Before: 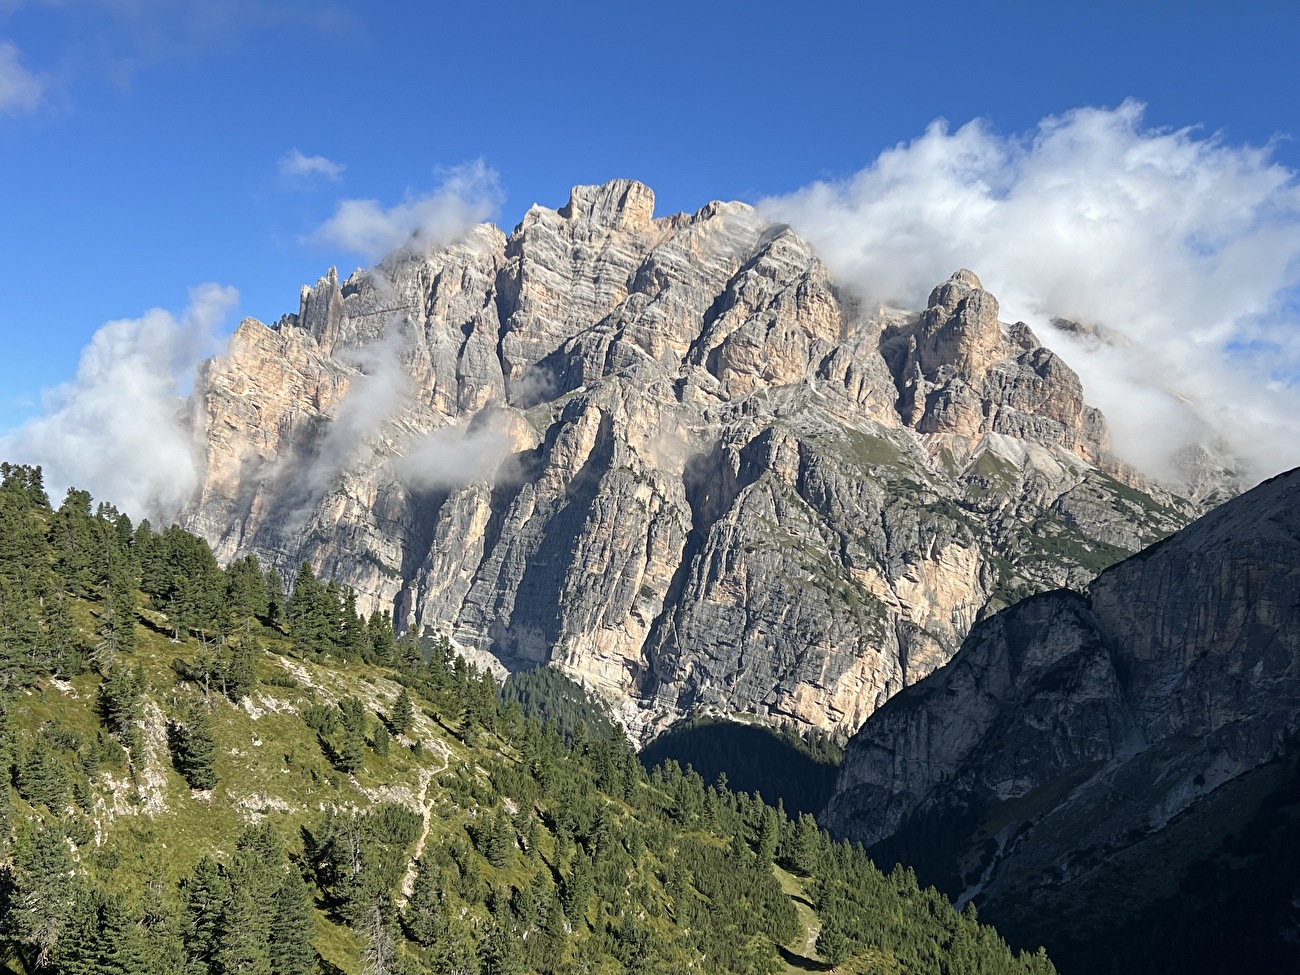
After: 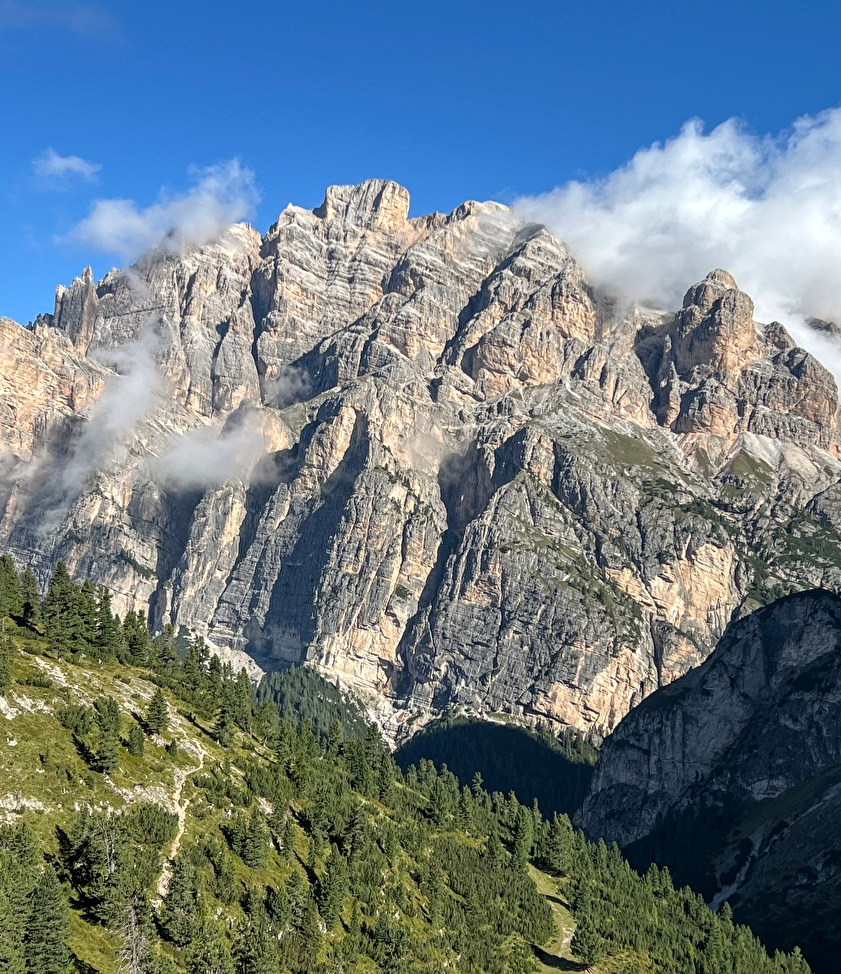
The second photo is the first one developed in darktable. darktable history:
crop and rotate: left 18.895%, right 16.376%
local contrast: on, module defaults
